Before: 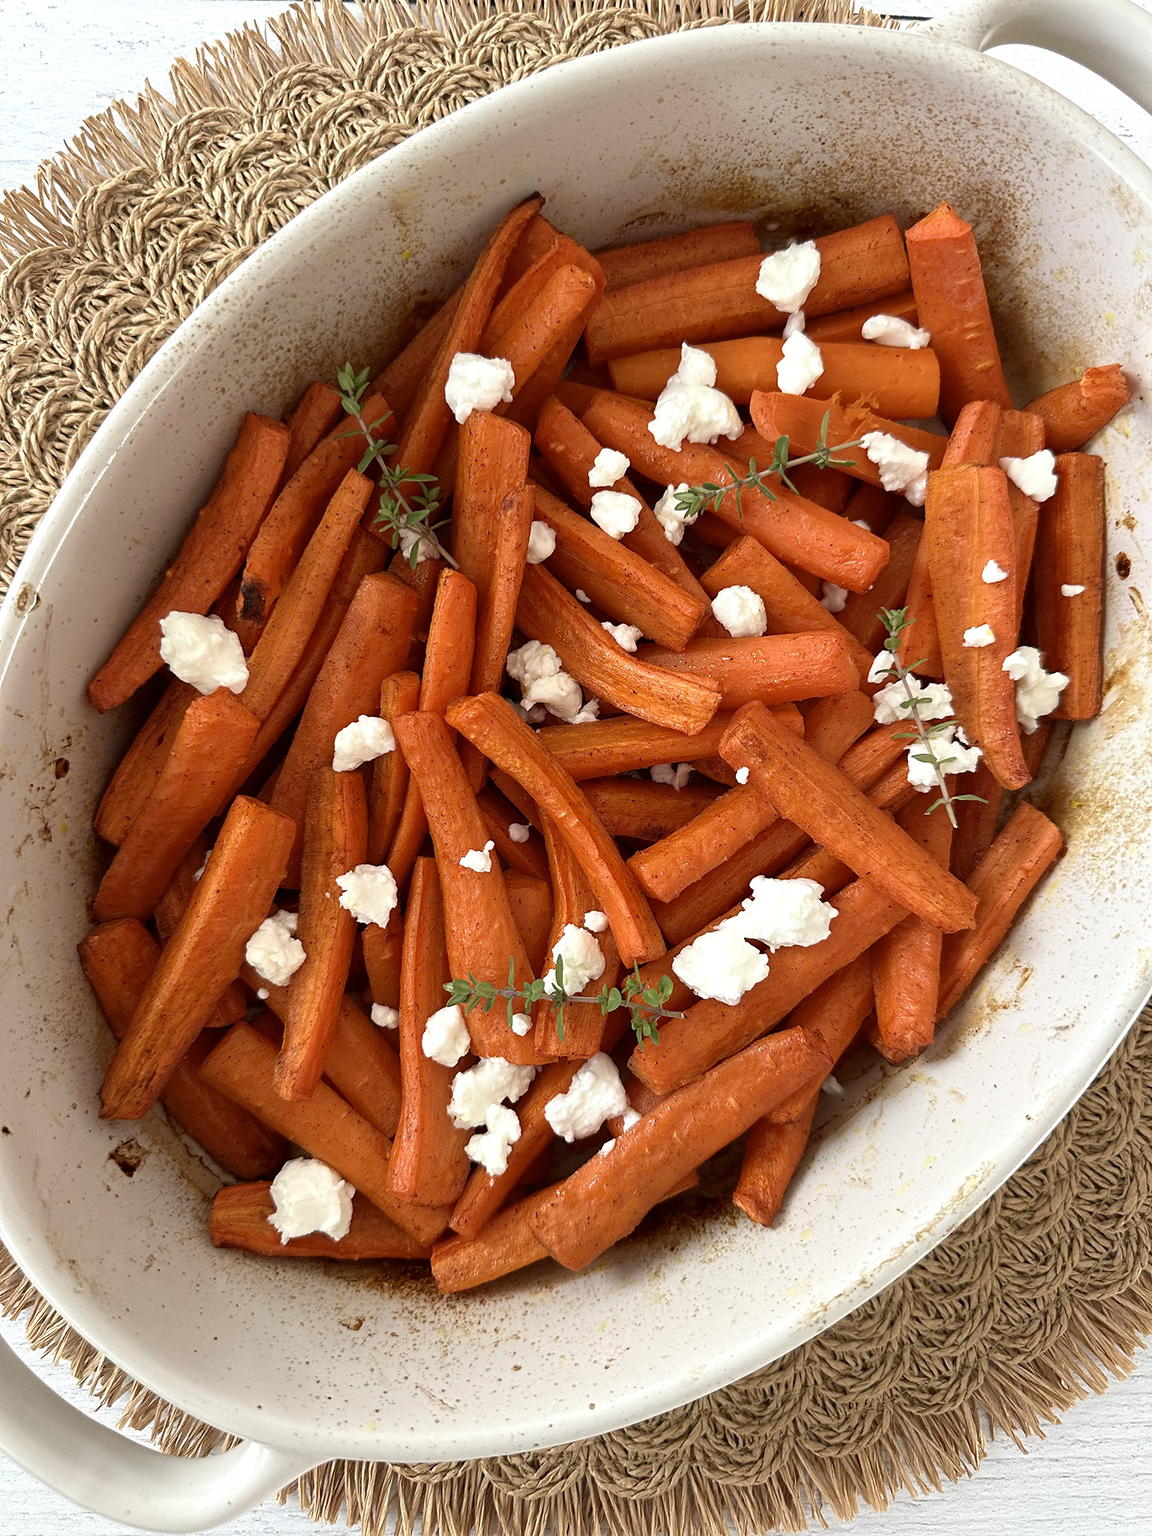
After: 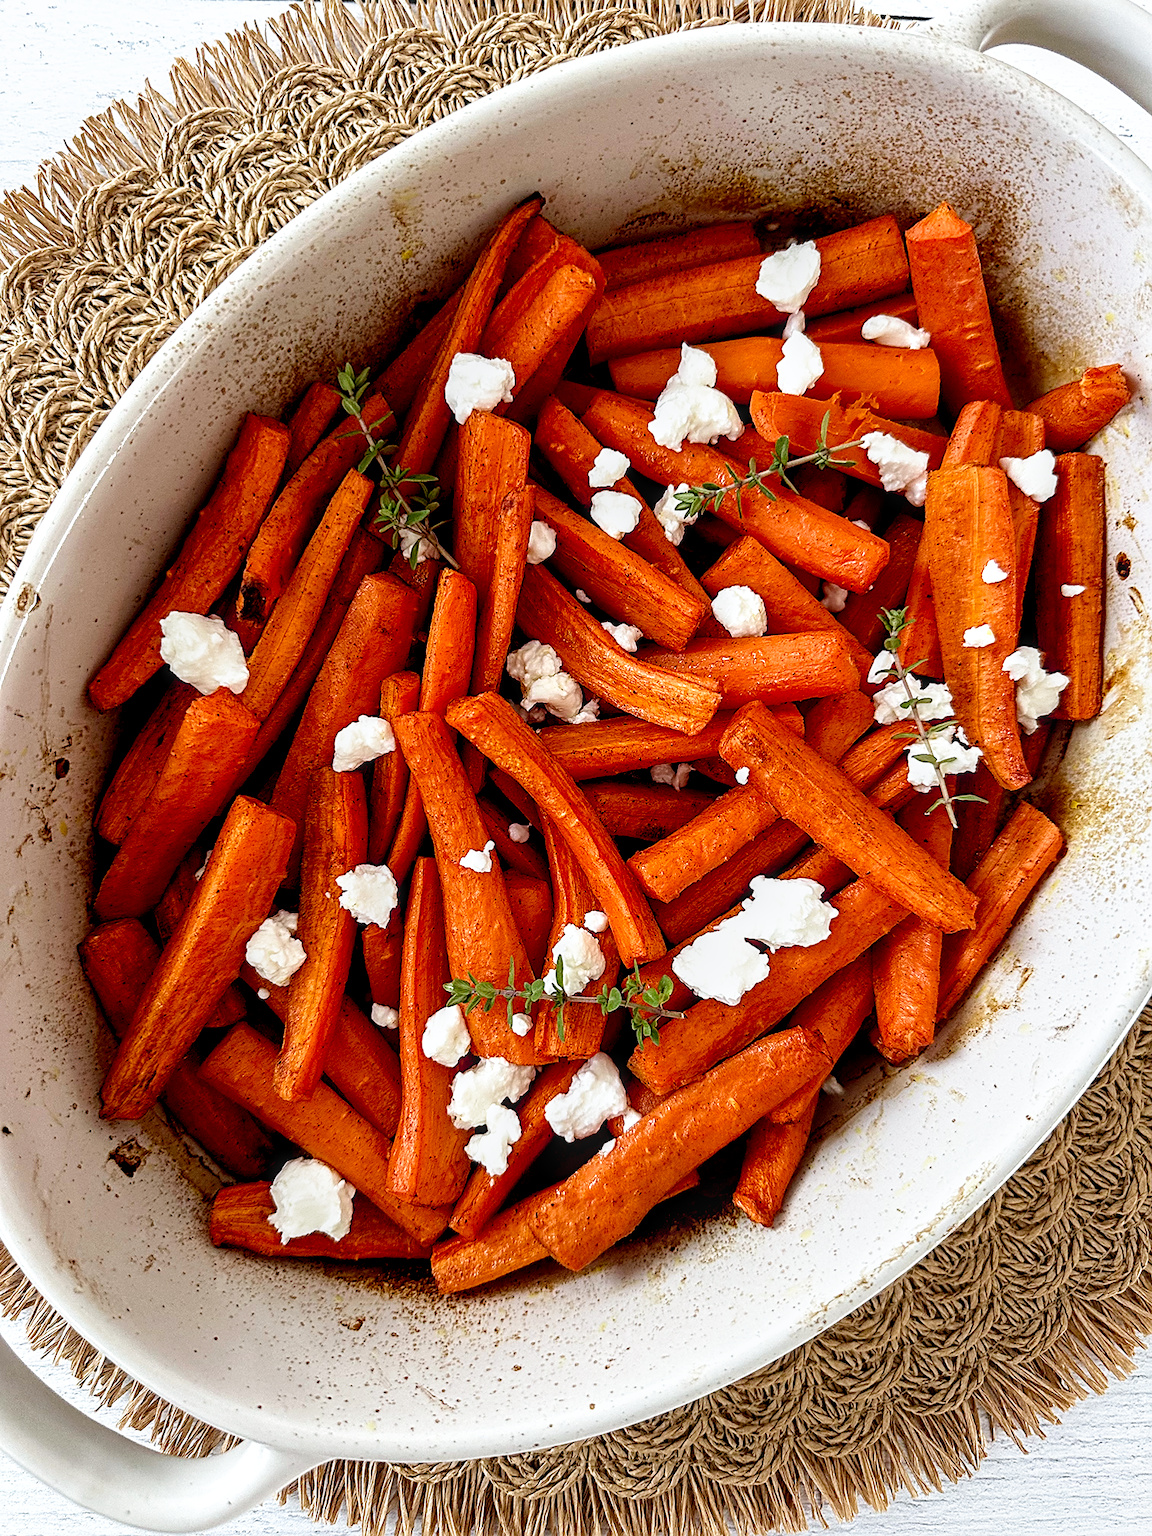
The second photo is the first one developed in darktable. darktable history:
filmic rgb: black relative exposure -6.3 EV, white relative exposure 2.8 EV, threshold 3 EV, target black luminance 0%, hardness 4.6, latitude 67.35%, contrast 1.292, shadows ↔ highlights balance -3.5%, preserve chrominance no, color science v4 (2020), contrast in shadows soft, enable highlight reconstruction true
sharpen: on, module defaults
white balance: red 0.976, blue 1.04
local contrast: detail 130%
